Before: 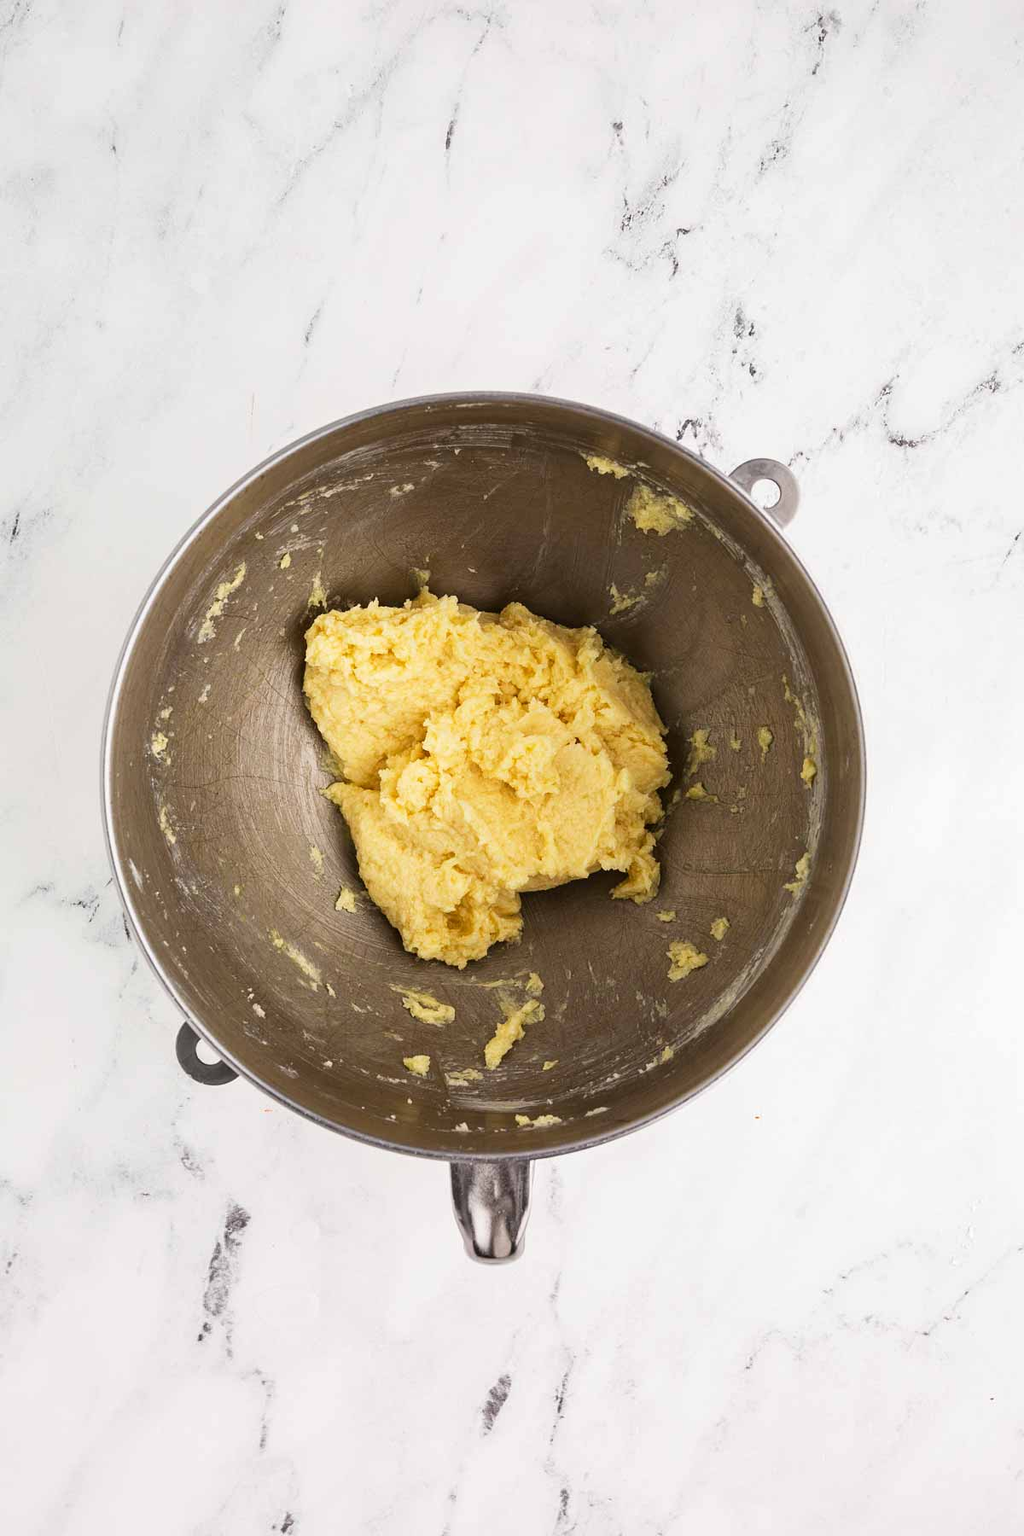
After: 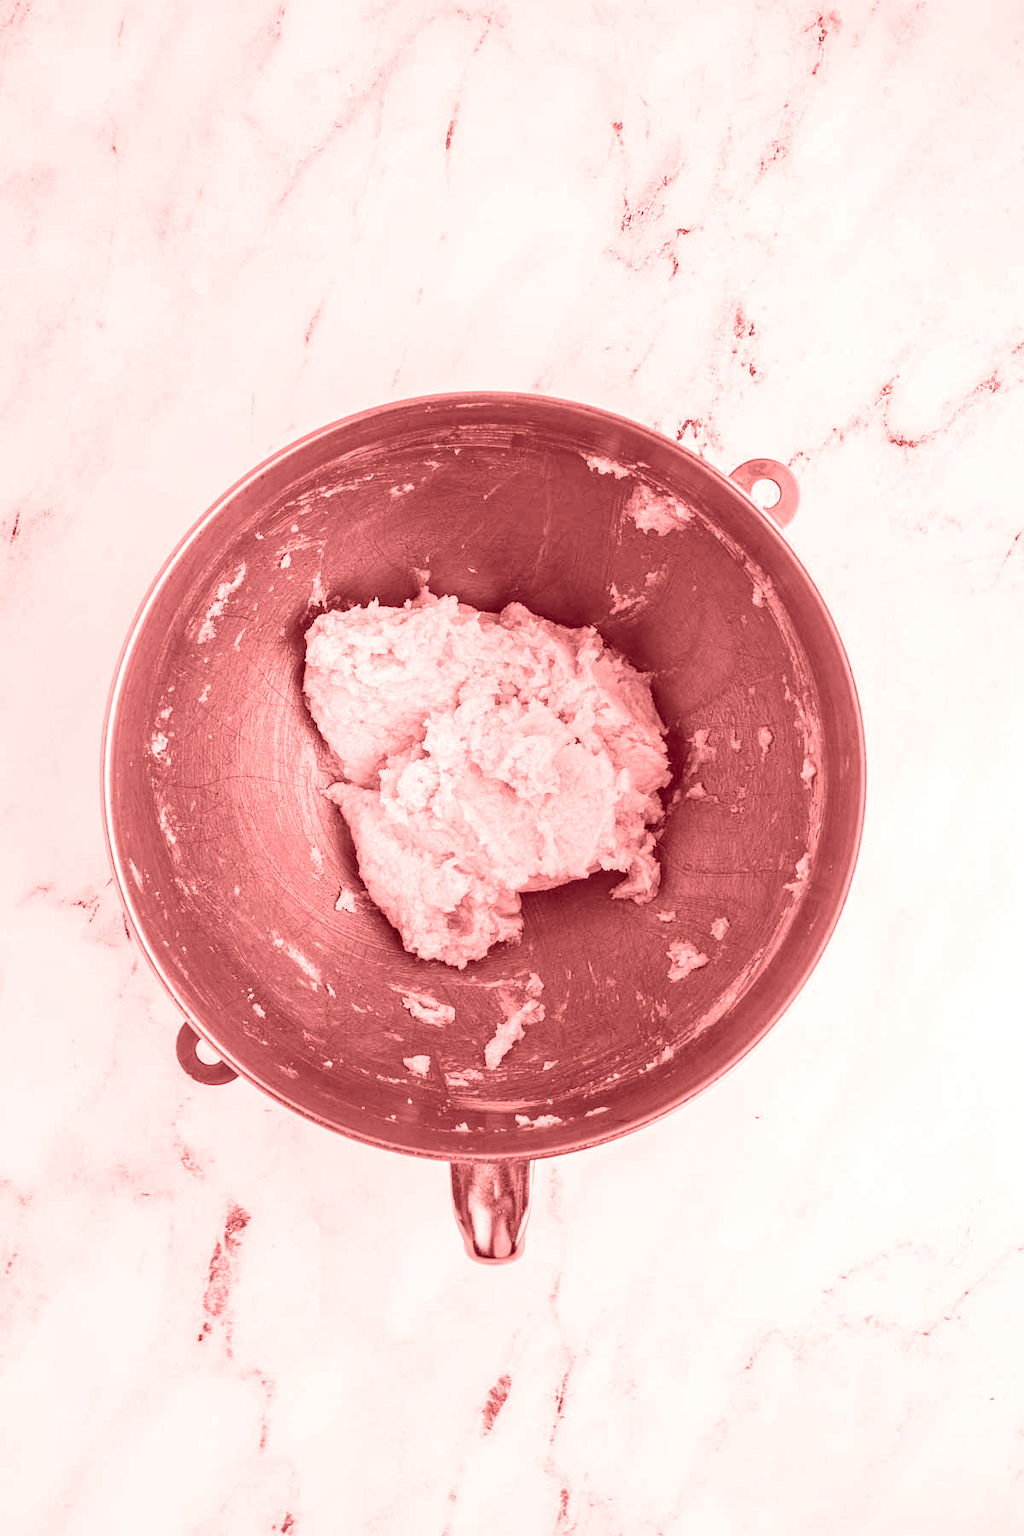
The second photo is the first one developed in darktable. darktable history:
exposure: compensate highlight preservation false
white balance: emerald 1
colorize: saturation 60%, source mix 100%
local contrast: on, module defaults
